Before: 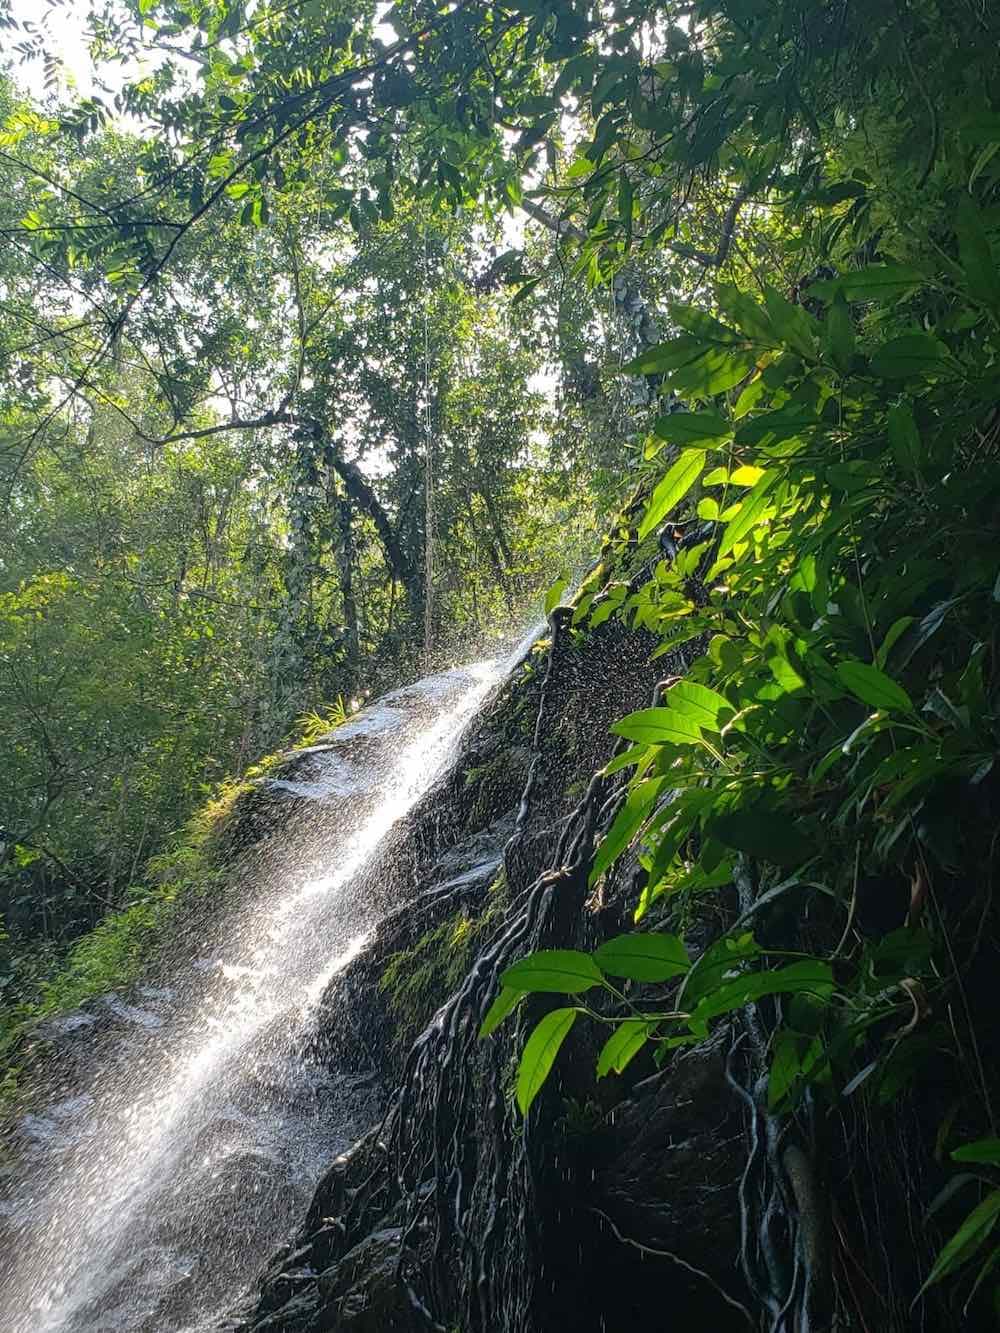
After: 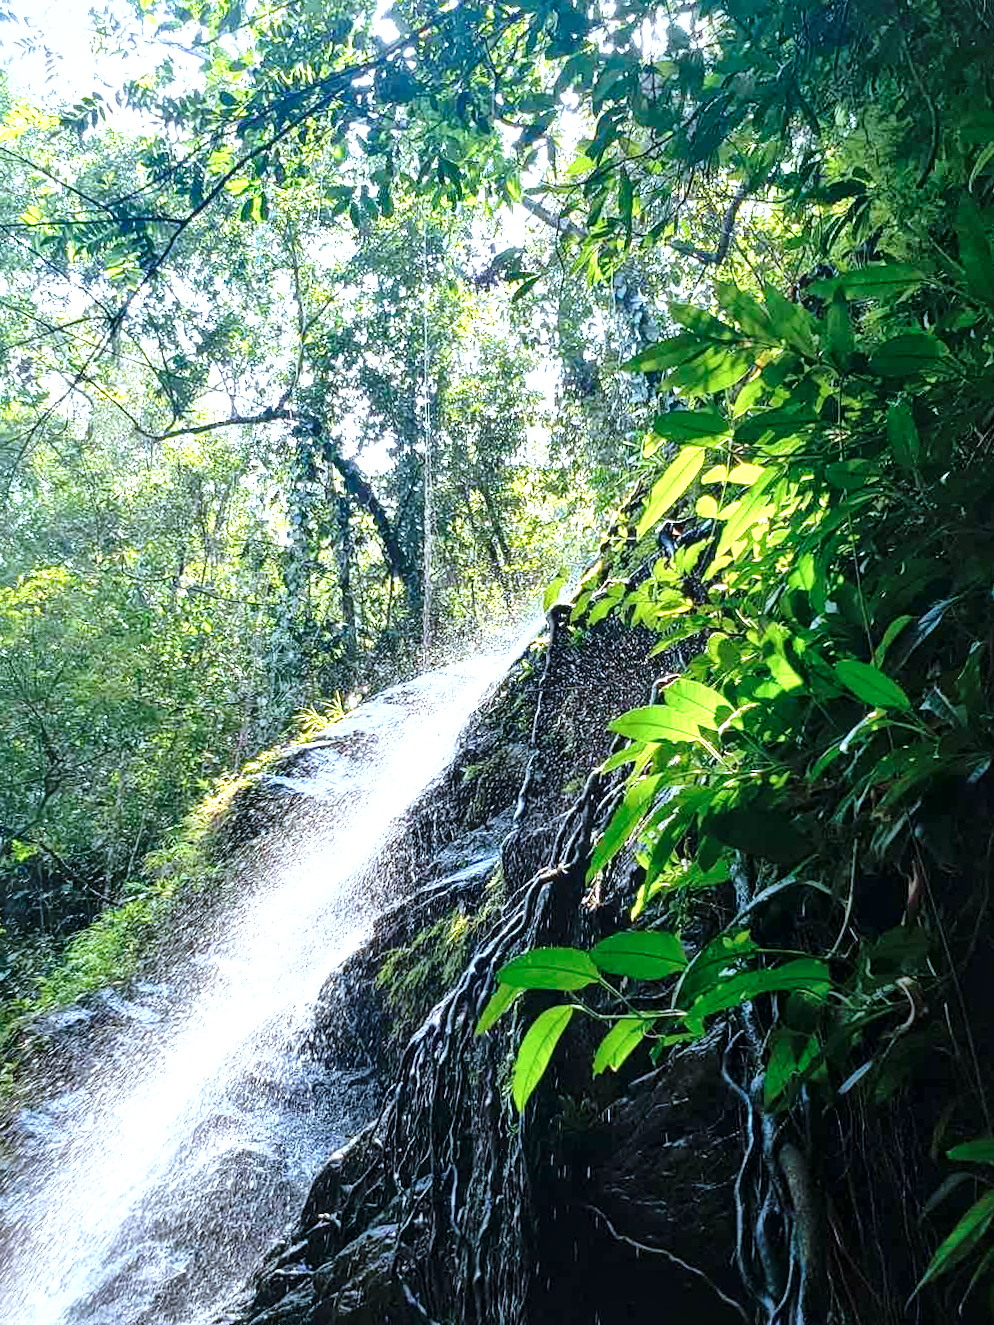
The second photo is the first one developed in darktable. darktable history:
color correction: highlights a* -2.24, highlights b* -18.49
crop and rotate: angle -0.252°
levels: levels [0, 0.476, 0.951]
base curve: curves: ch0 [(0, 0) (0.026, 0.03) (0.109, 0.232) (0.351, 0.748) (0.669, 0.968) (1, 1)], preserve colors none
local contrast: mode bilateral grid, contrast 20, coarseness 49, detail 158%, midtone range 0.2
